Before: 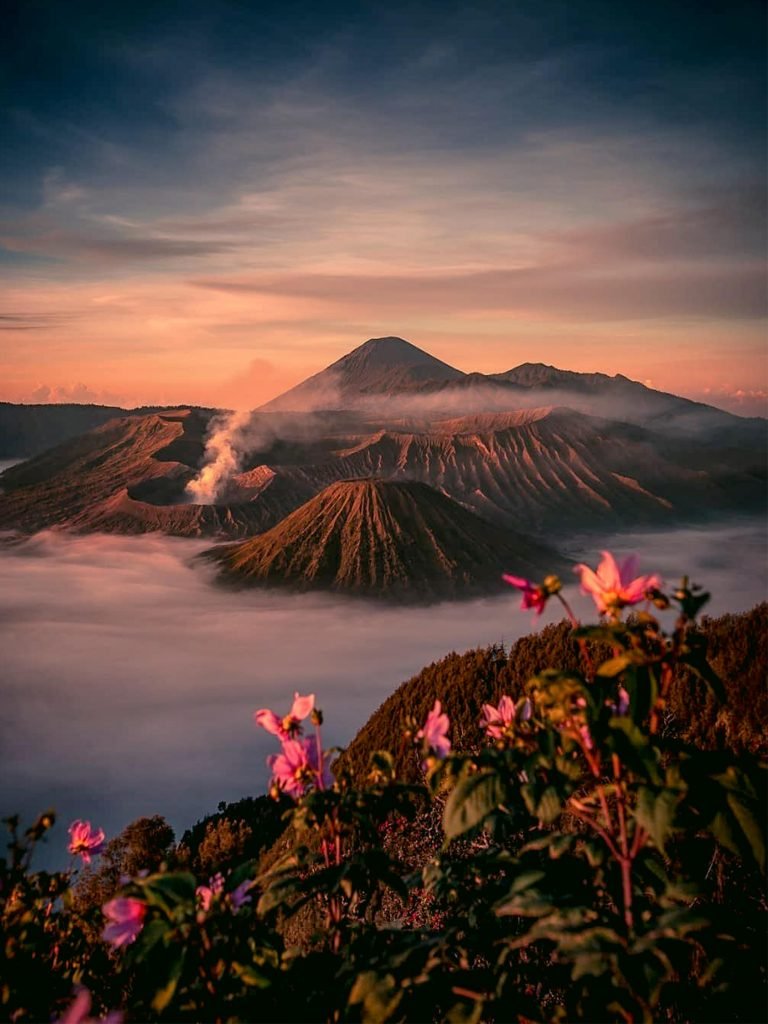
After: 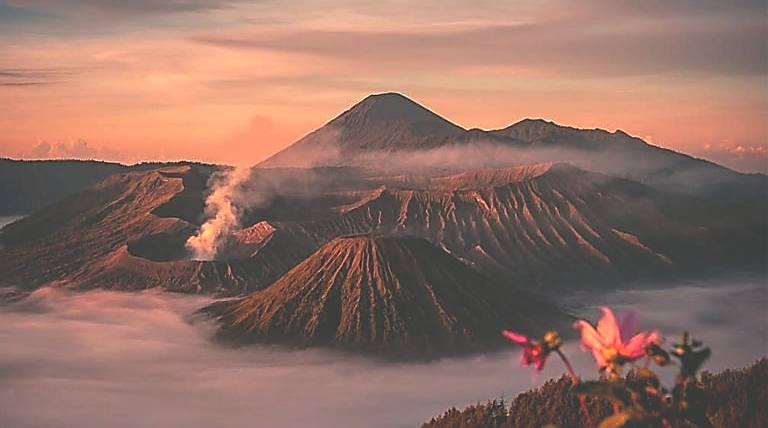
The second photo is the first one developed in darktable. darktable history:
exposure: black level correction -0.041, exposure 0.064 EV, compensate highlight preservation false
sharpen: radius 1.4, amount 1.25, threshold 0.7
crop and rotate: top 23.84%, bottom 34.294%
